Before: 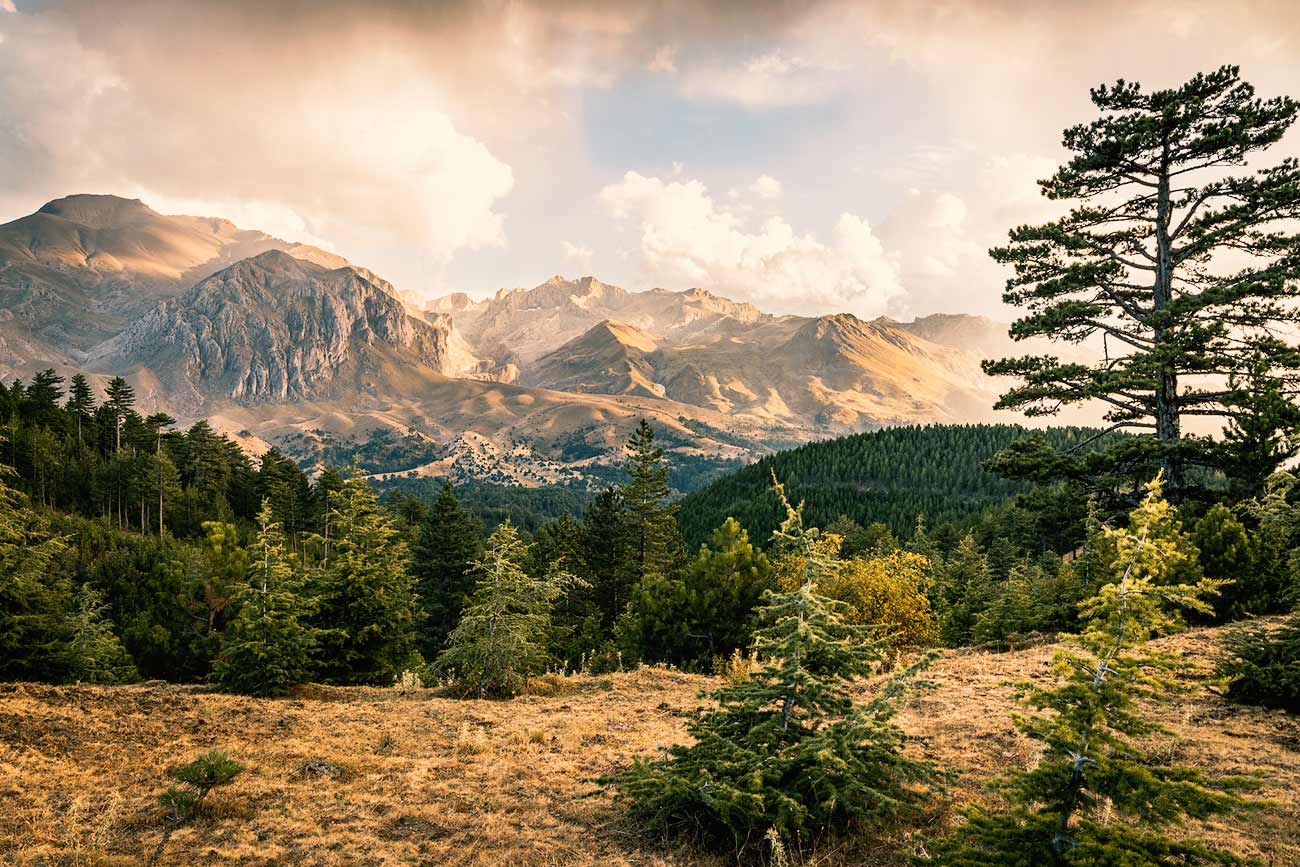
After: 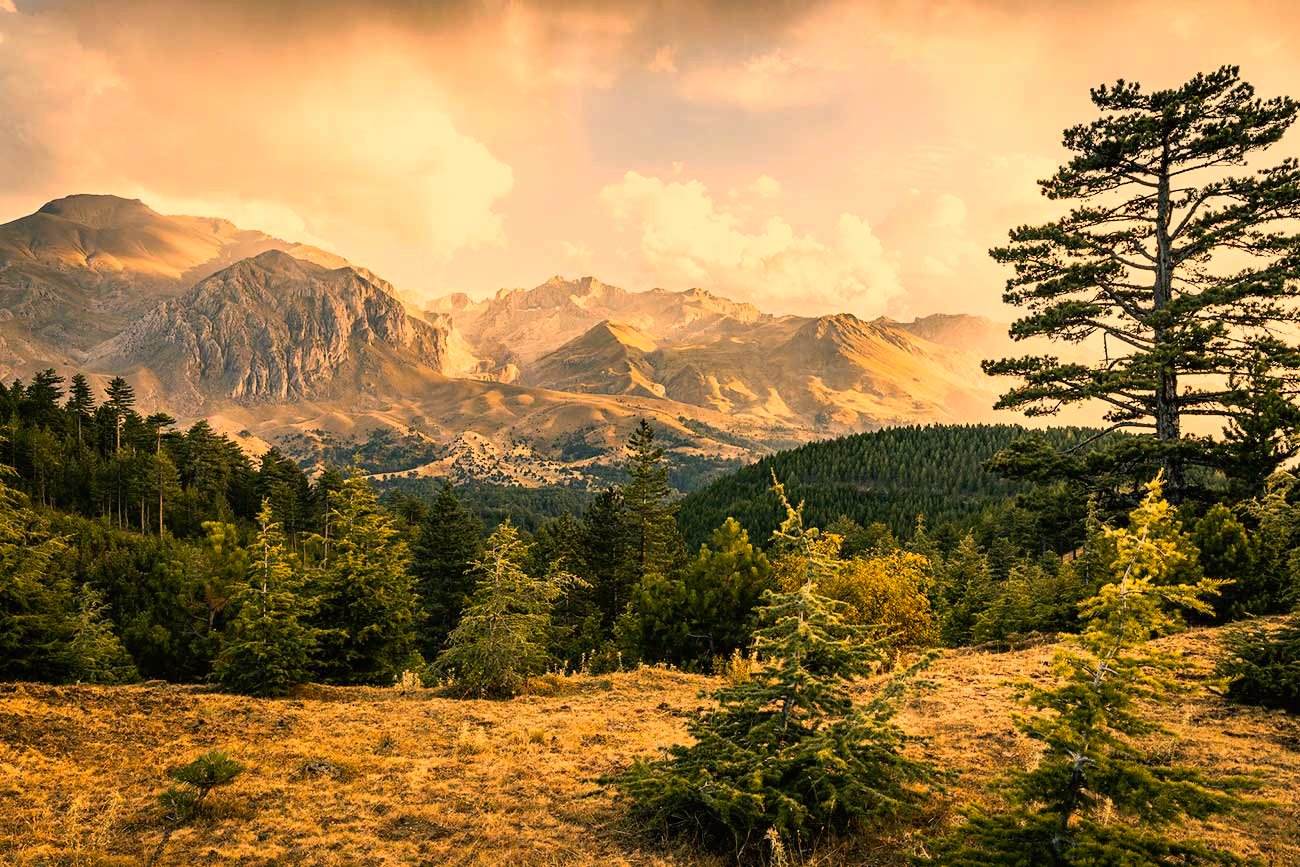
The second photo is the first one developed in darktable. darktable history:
color correction: highlights a* 15, highlights b* 31.55
contrast brightness saturation: contrast 0.01, saturation -0.05
